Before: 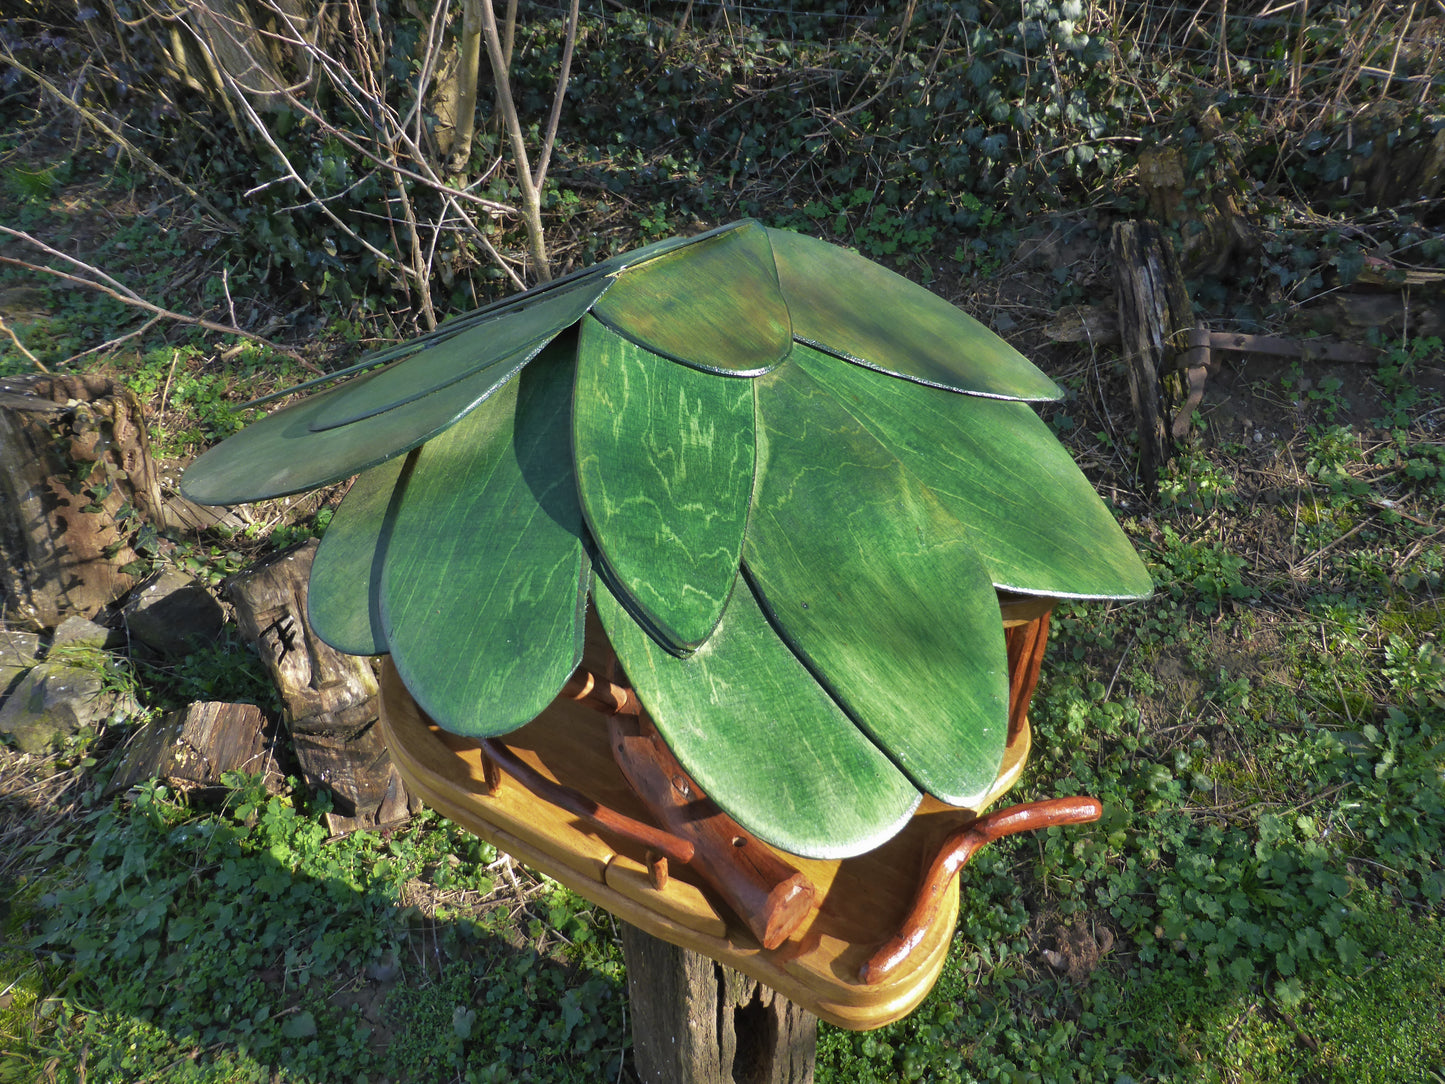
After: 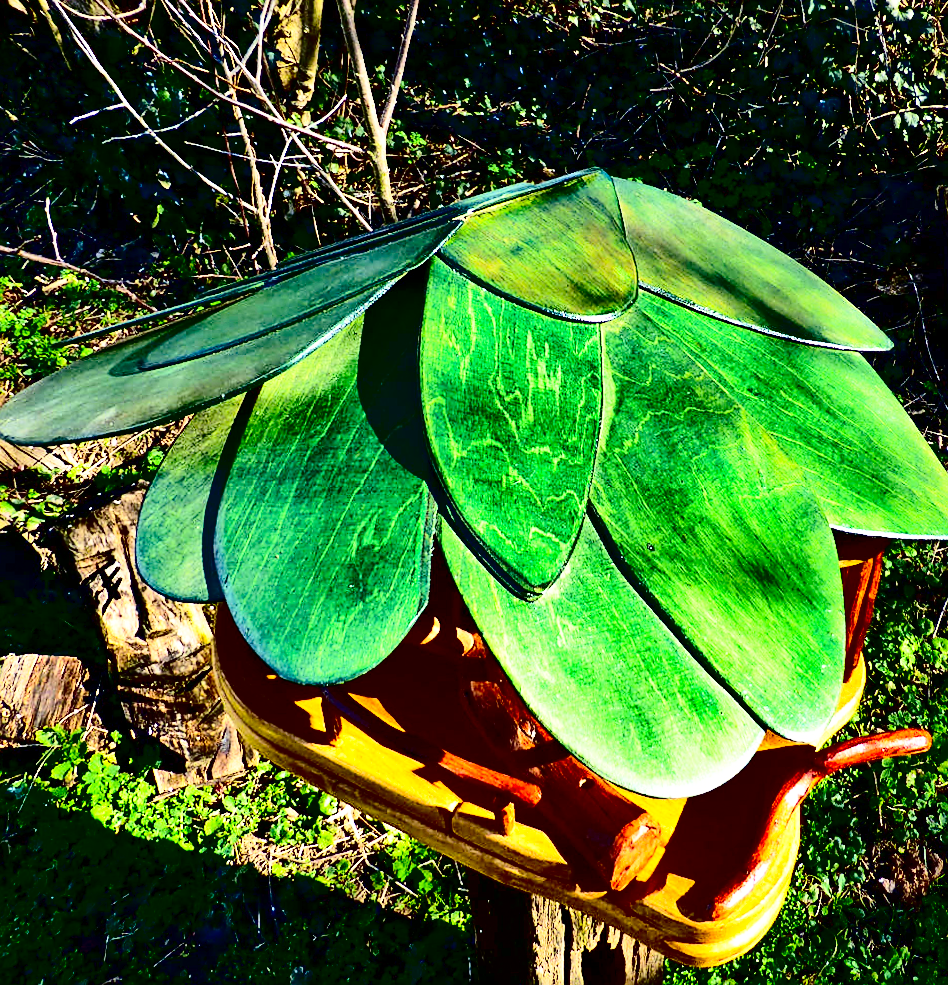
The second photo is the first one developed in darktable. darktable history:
tone equalizer: on, module defaults
base curve: curves: ch0 [(0, 0) (0.005, 0.002) (0.15, 0.3) (0.4, 0.7) (0.75, 0.95) (1, 1)], preserve colors none
rotate and perspective: rotation -0.013°, lens shift (vertical) -0.027, lens shift (horizontal) 0.178, crop left 0.016, crop right 0.989, crop top 0.082, crop bottom 0.918
contrast brightness saturation: contrast 0.77, brightness -1, saturation 1
sharpen: on, module defaults
crop and rotate: left 14.436%, right 18.898%
